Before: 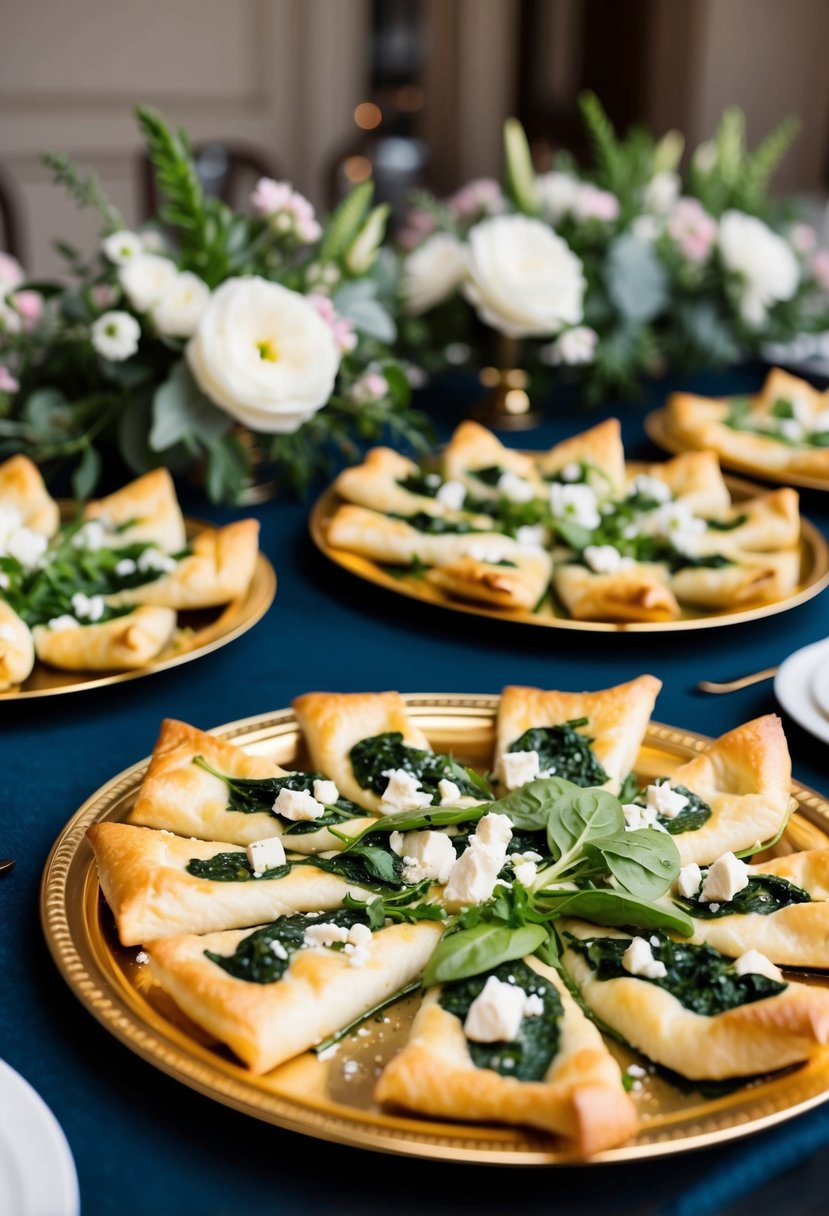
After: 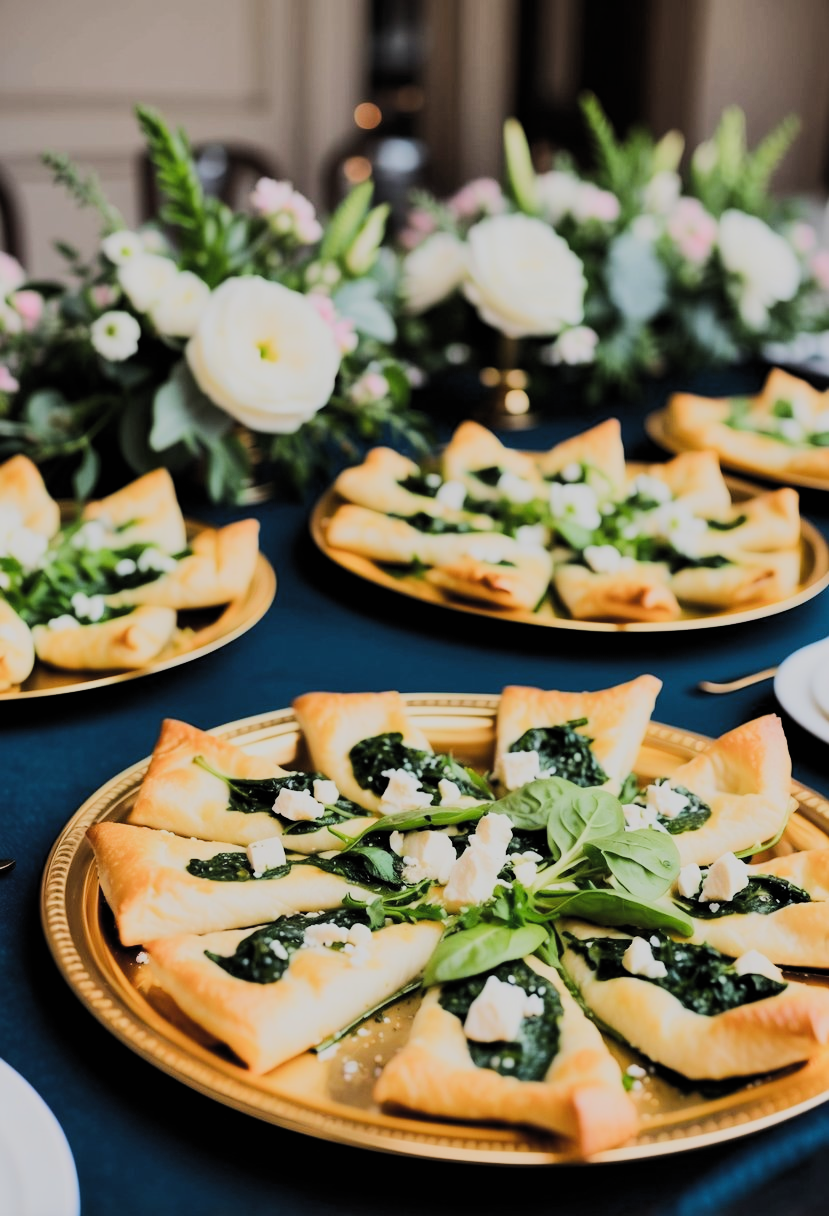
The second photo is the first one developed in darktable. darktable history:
filmic rgb: black relative exposure -7.32 EV, white relative exposure 5.08 EV, hardness 3.22, color science v5 (2021), contrast in shadows safe, contrast in highlights safe
tone curve: curves: ch0 [(0, 0) (0.239, 0.248) (0.508, 0.606) (0.826, 0.855) (1, 0.945)]; ch1 [(0, 0) (0.401, 0.42) (0.442, 0.47) (0.492, 0.498) (0.511, 0.516) (0.555, 0.586) (0.681, 0.739) (1, 1)]; ch2 [(0, 0) (0.411, 0.433) (0.5, 0.504) (0.545, 0.574) (1, 1)], color space Lab, linked channels, preserve colors none
